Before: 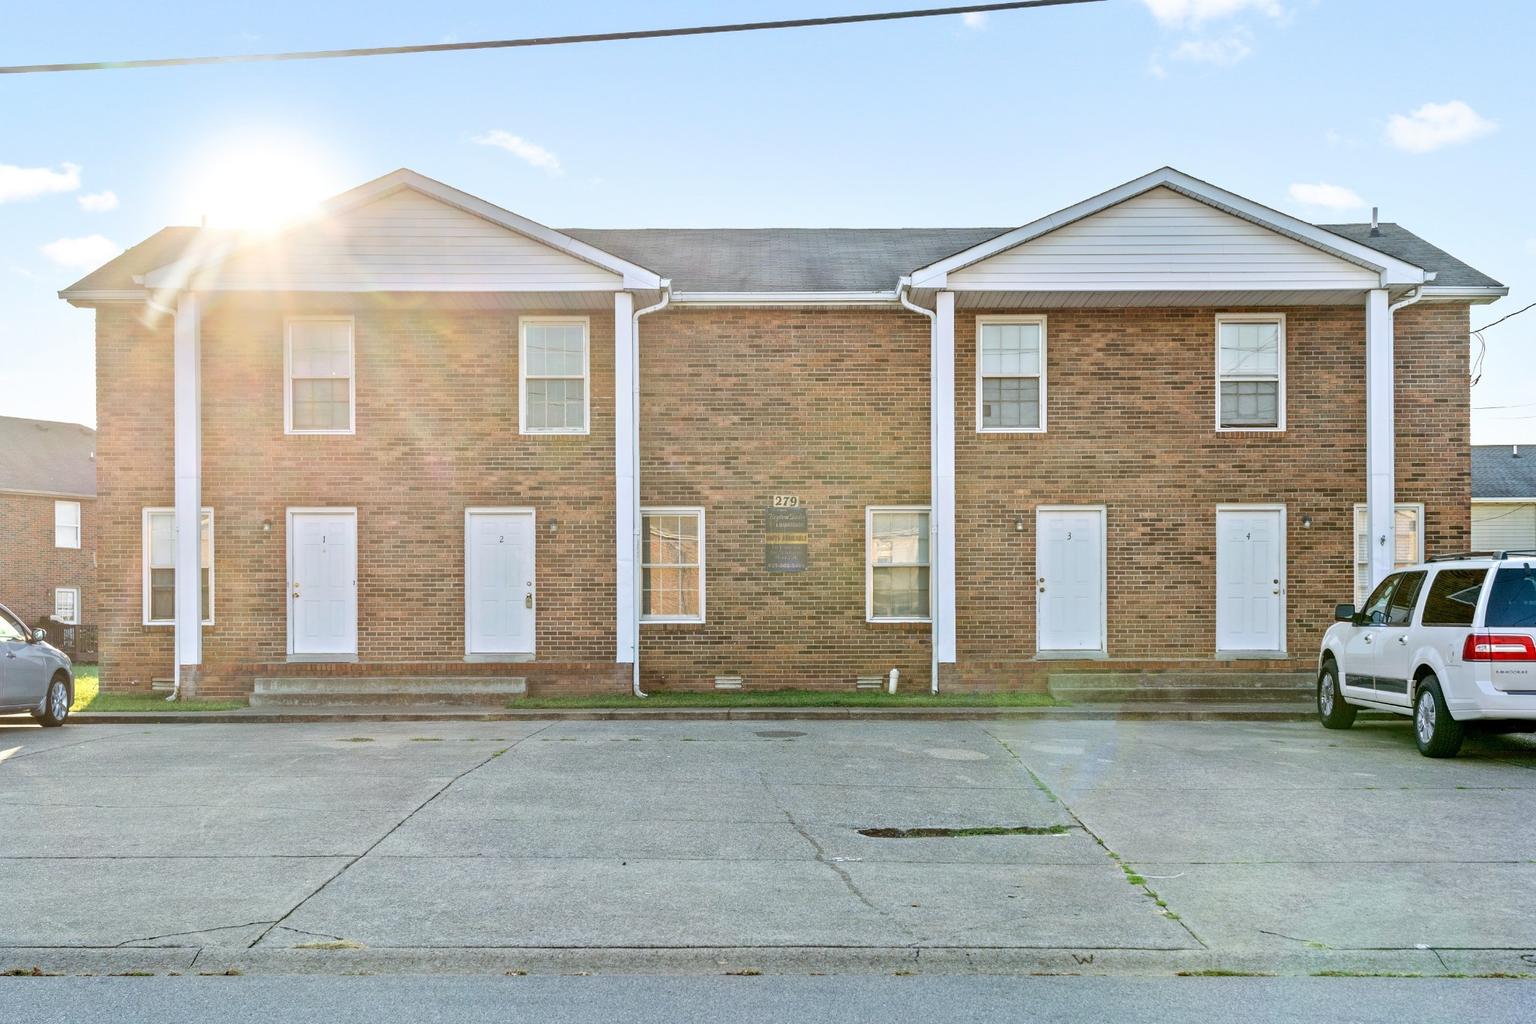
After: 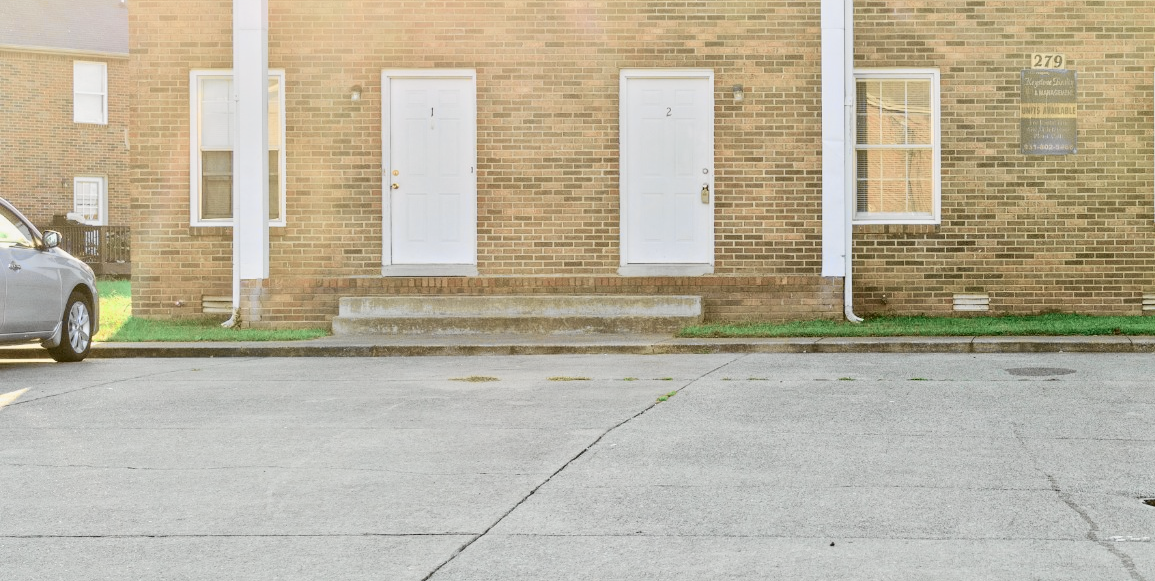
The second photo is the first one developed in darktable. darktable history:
crop: top 44.483%, right 43.593%, bottom 12.892%
tone curve: curves: ch0 [(0.014, 0) (0.13, 0.09) (0.227, 0.211) (0.346, 0.388) (0.499, 0.598) (0.662, 0.76) (0.795, 0.846) (1, 0.969)]; ch1 [(0, 0) (0.366, 0.367) (0.447, 0.417) (0.473, 0.484) (0.504, 0.502) (0.525, 0.518) (0.564, 0.548) (0.639, 0.643) (1, 1)]; ch2 [(0, 0) (0.333, 0.346) (0.375, 0.375) (0.424, 0.43) (0.476, 0.498) (0.496, 0.505) (0.517, 0.515) (0.542, 0.564) (0.583, 0.6) (0.64, 0.622) (0.723, 0.676) (1, 1)], color space Lab, independent channels, preserve colors none
